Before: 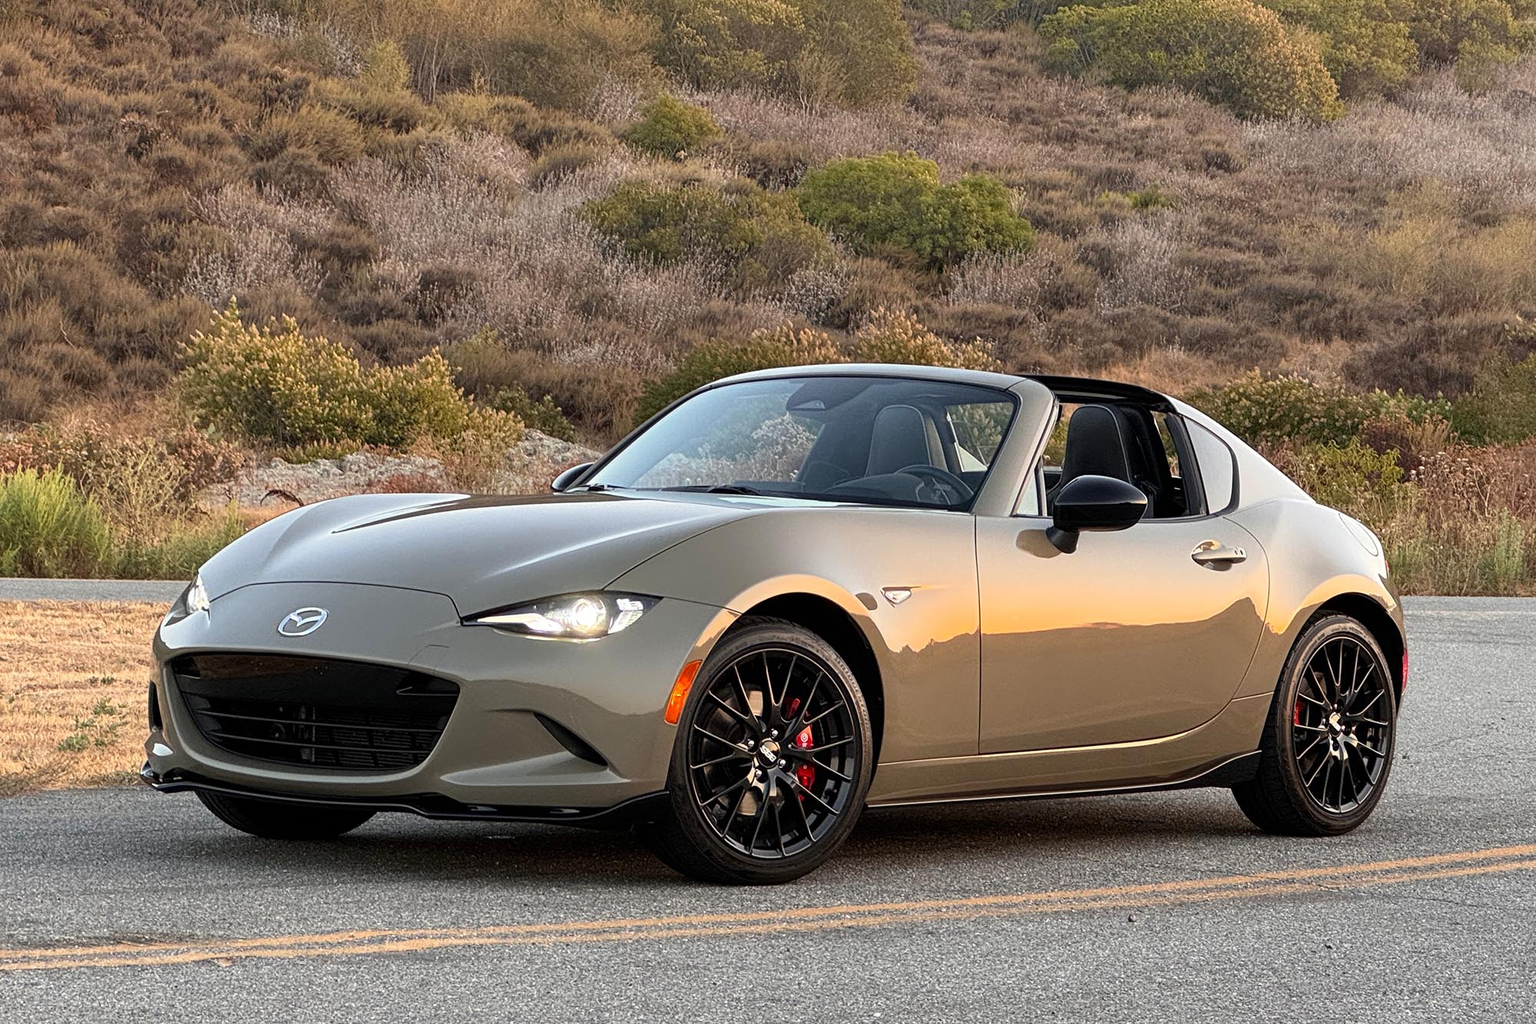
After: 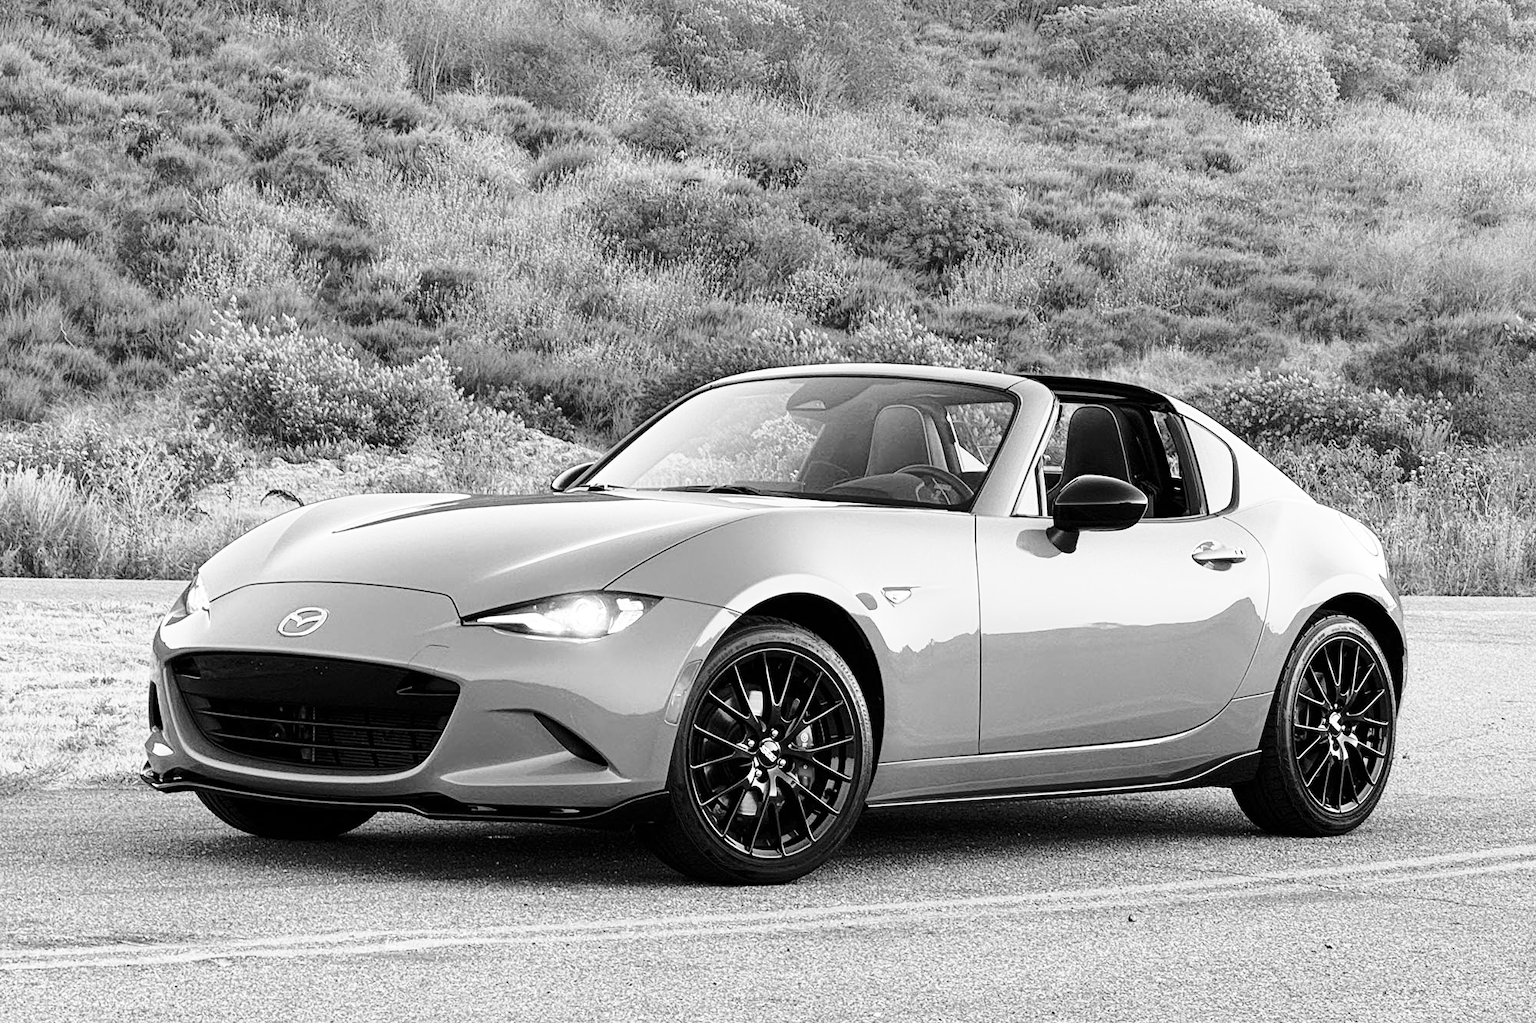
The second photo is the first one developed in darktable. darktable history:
base curve: curves: ch0 [(0, 0) (0.032, 0.037) (0.105, 0.228) (0.435, 0.76) (0.856, 0.983) (1, 1)], preserve colors none
monochrome: on, module defaults
